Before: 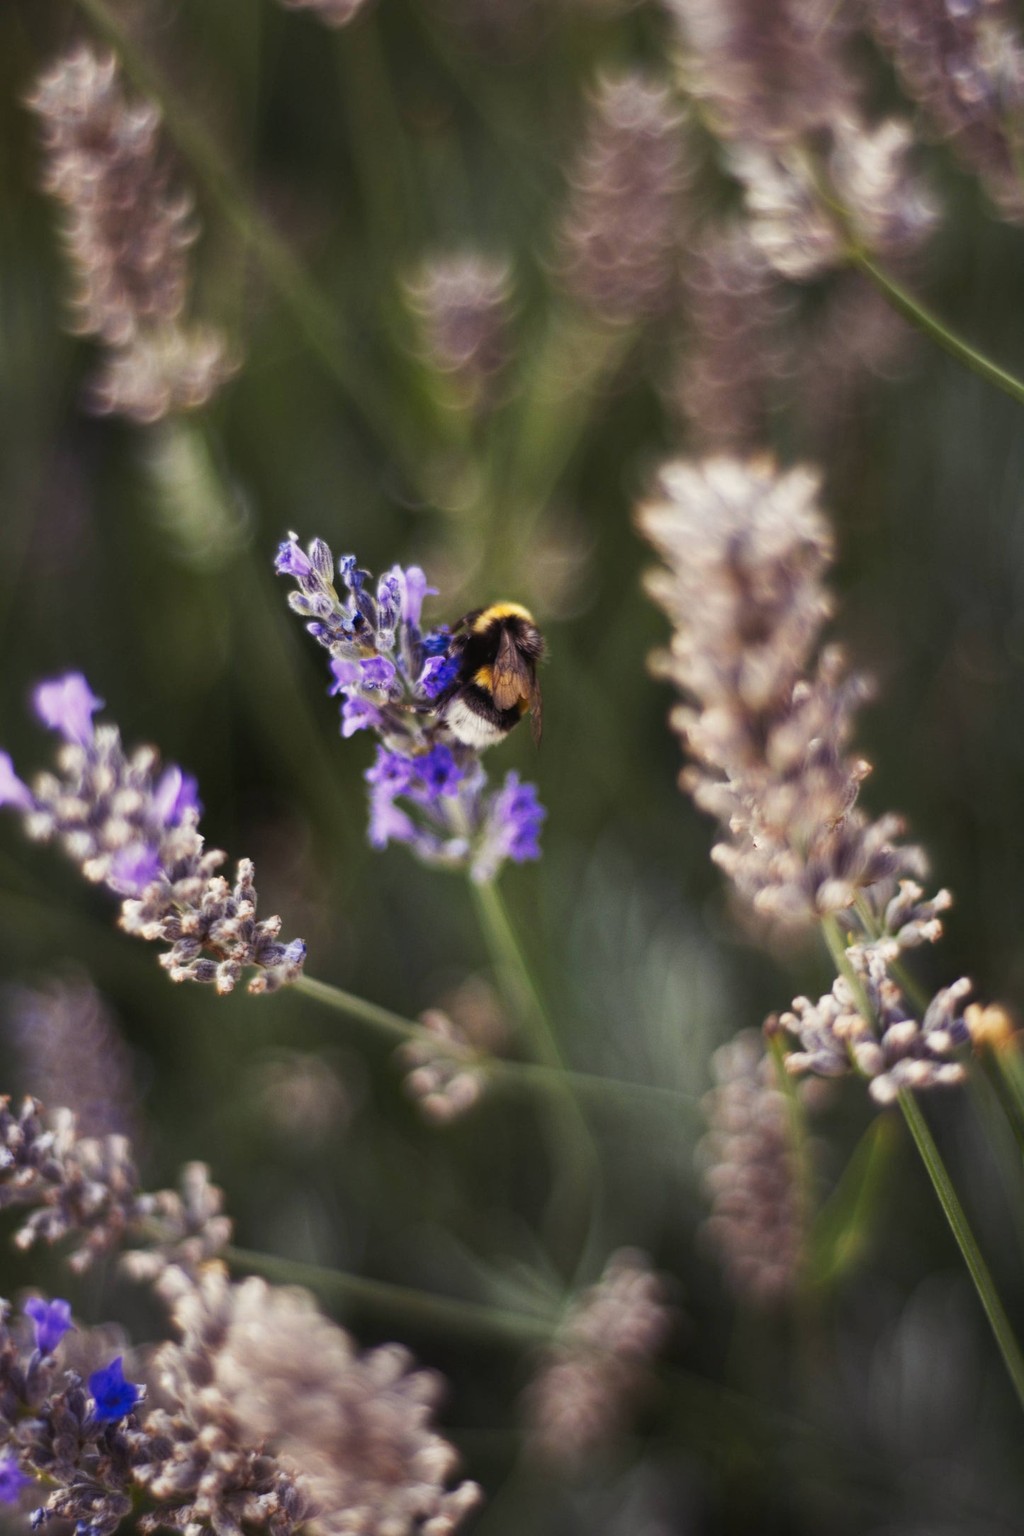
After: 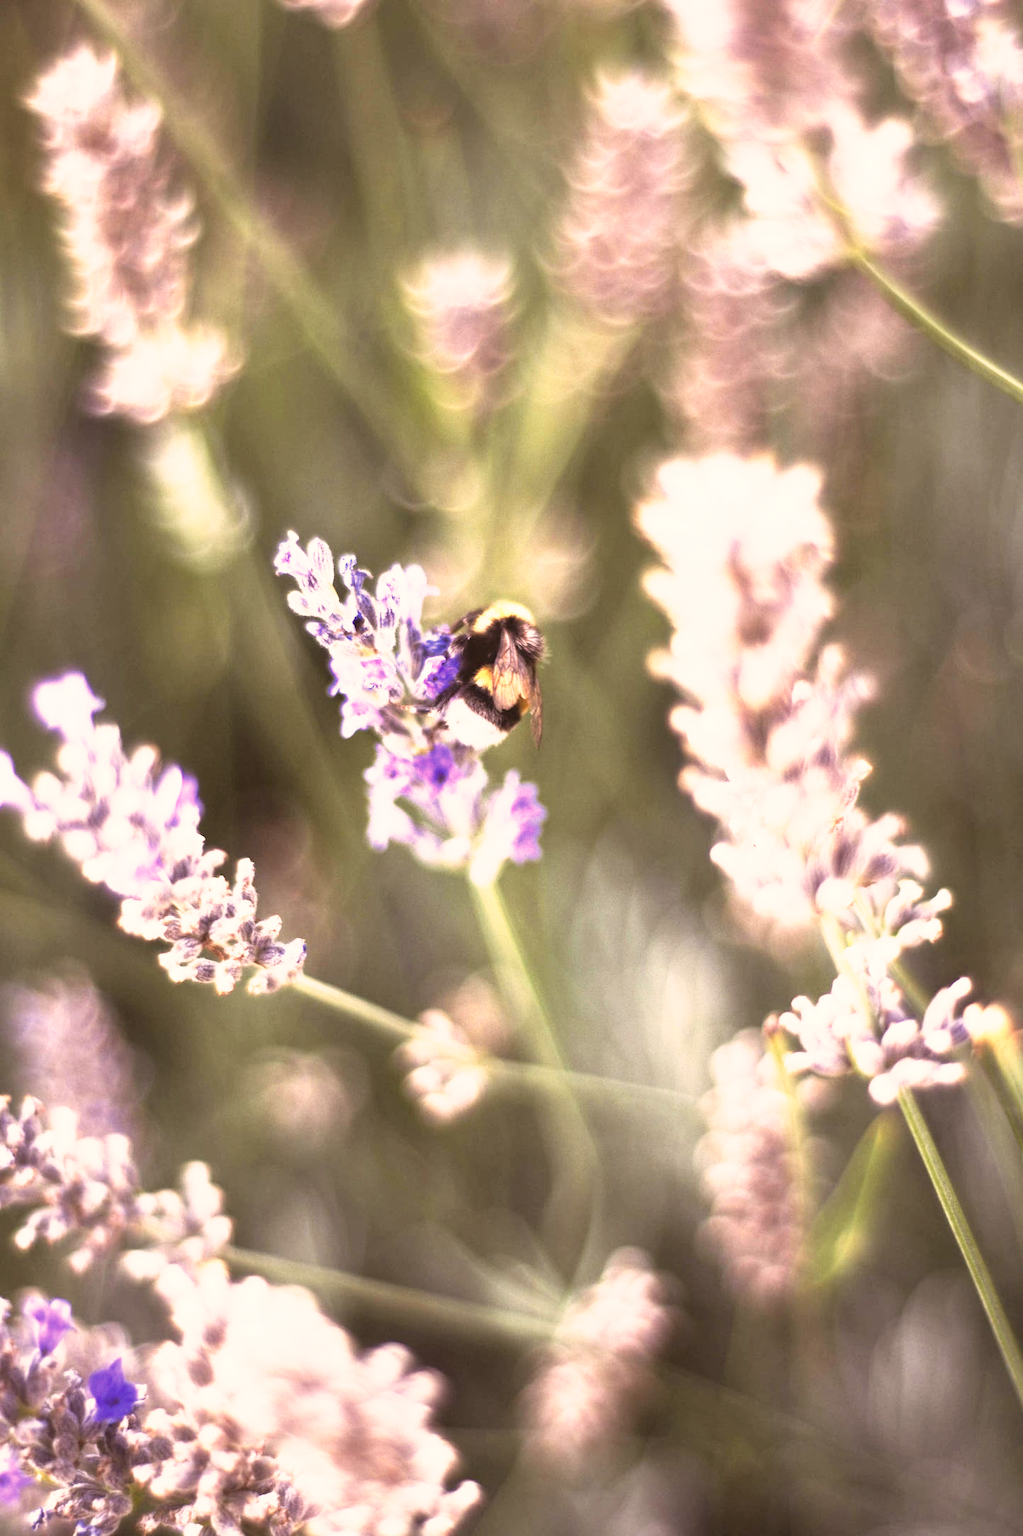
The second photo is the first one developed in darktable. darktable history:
exposure: black level correction 0, exposure 1.095 EV, compensate exposure bias true, compensate highlight preservation false
color correction: highlights a* 10.19, highlights b* 9.67, shadows a* 9.03, shadows b* 7.9, saturation 0.79
contrast brightness saturation: contrast 0.007, saturation -0.062
base curve: curves: ch0 [(0, 0) (0.495, 0.917) (1, 1)], preserve colors none
